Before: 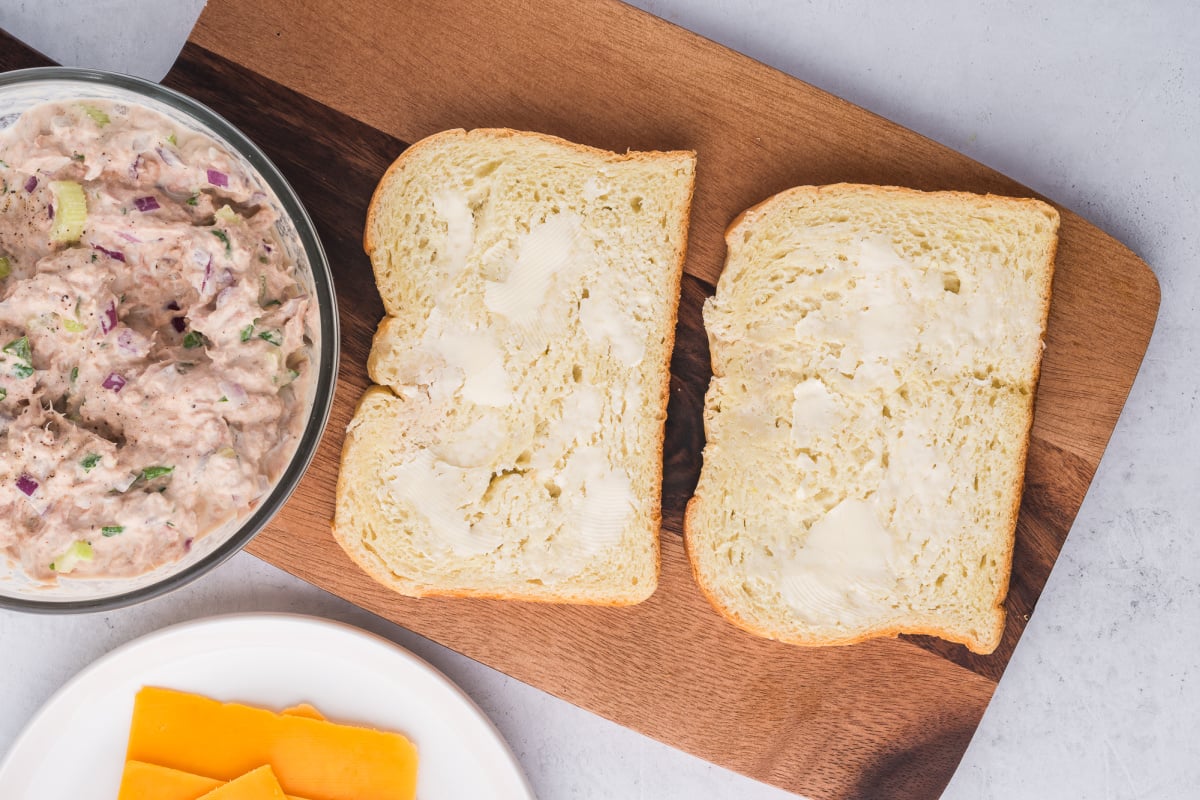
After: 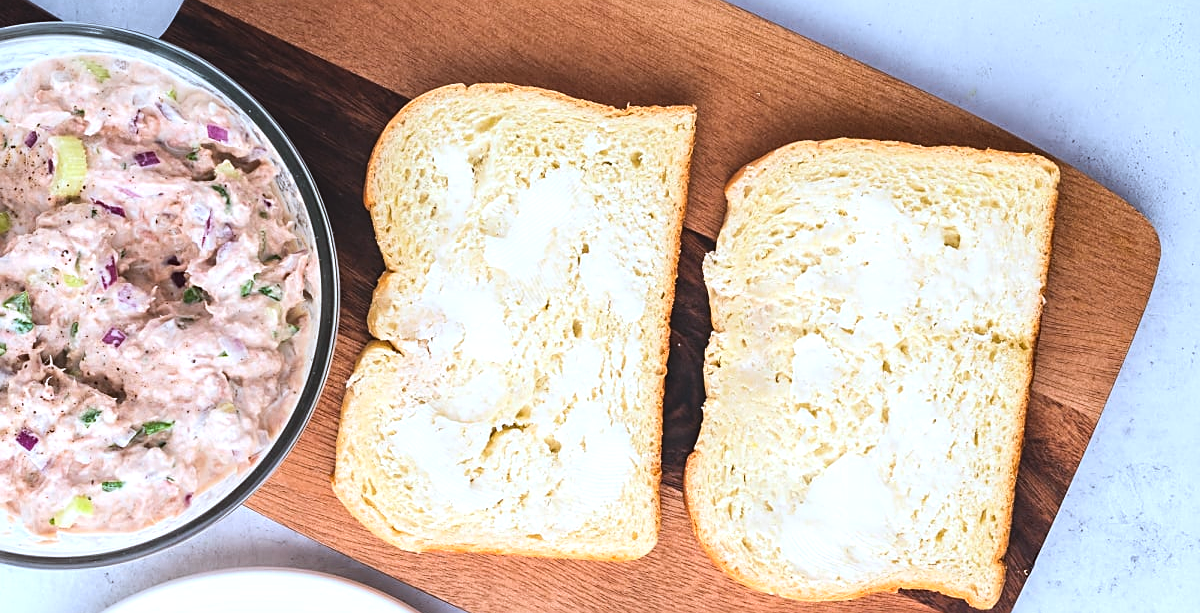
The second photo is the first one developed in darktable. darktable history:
white balance: red 0.976, blue 1.04
tone equalizer: -8 EV -0.417 EV, -7 EV -0.389 EV, -6 EV -0.333 EV, -5 EV -0.222 EV, -3 EV 0.222 EV, -2 EV 0.333 EV, -1 EV 0.389 EV, +0 EV 0.417 EV, edges refinement/feathering 500, mask exposure compensation -1.57 EV, preserve details no
exposure: black level correction -0.008, exposure 0.067 EV, compensate highlight preservation false
crop: top 5.667%, bottom 17.637%
sharpen: on, module defaults
color correction: highlights a* -4.18, highlights b* -10.81
contrast brightness saturation: contrast 0.09, saturation 0.28
